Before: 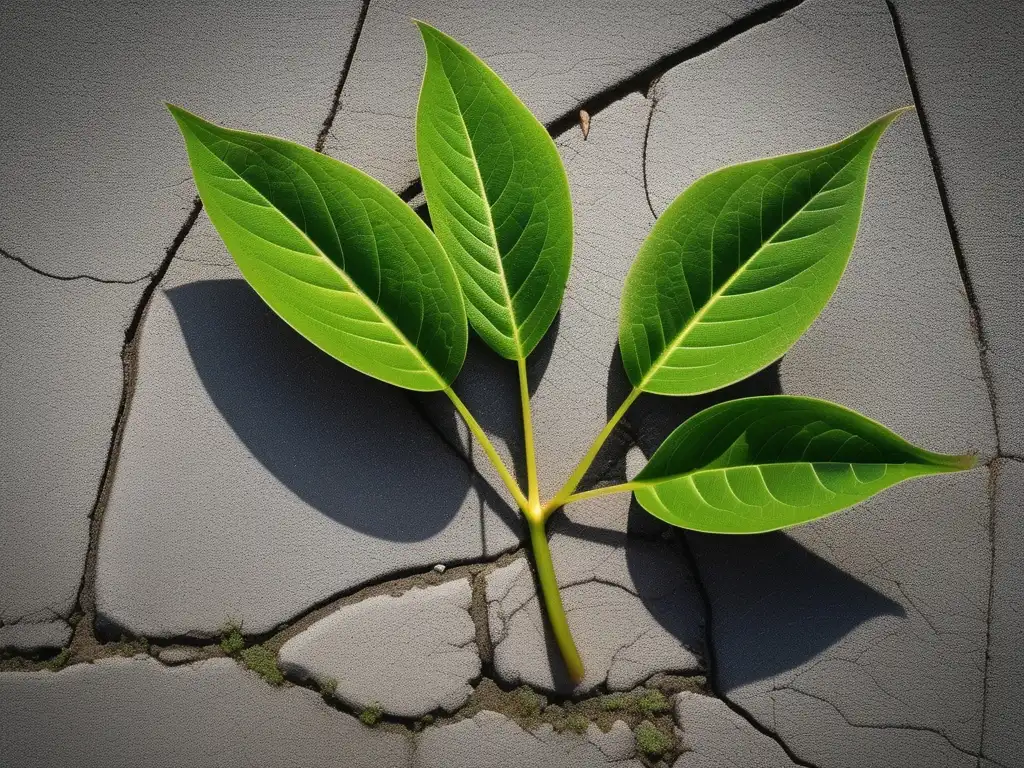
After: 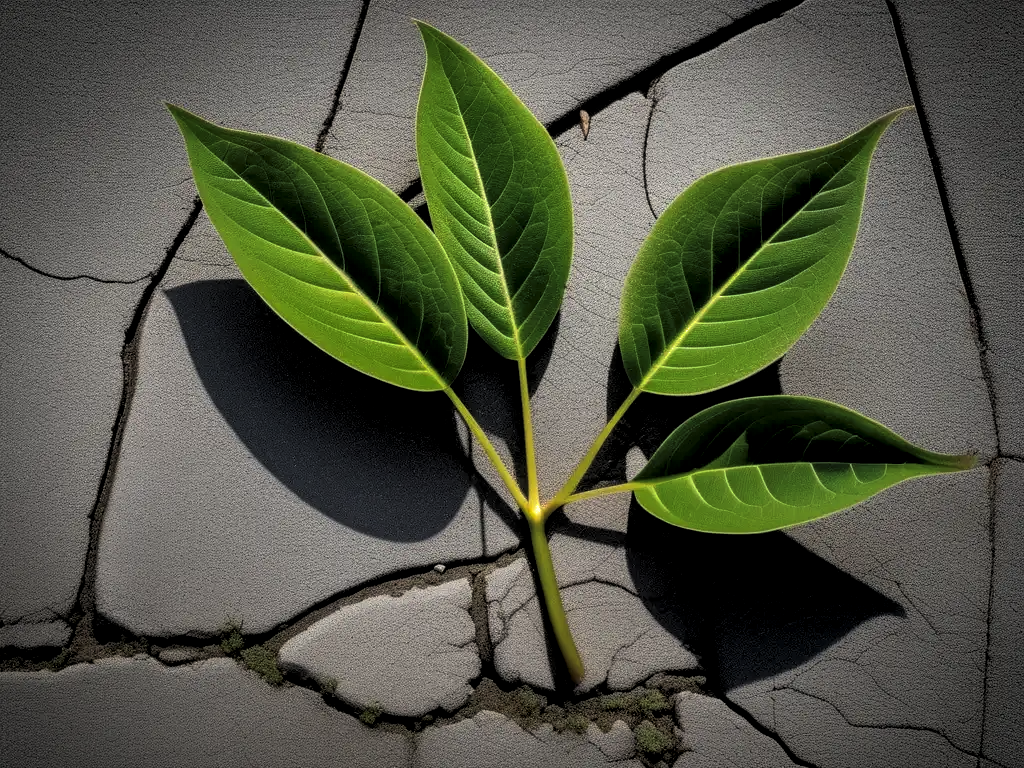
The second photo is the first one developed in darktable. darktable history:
shadows and highlights: on, module defaults
local contrast: detail 130%
levels: white 99.89%, levels [0.101, 0.578, 0.953]
